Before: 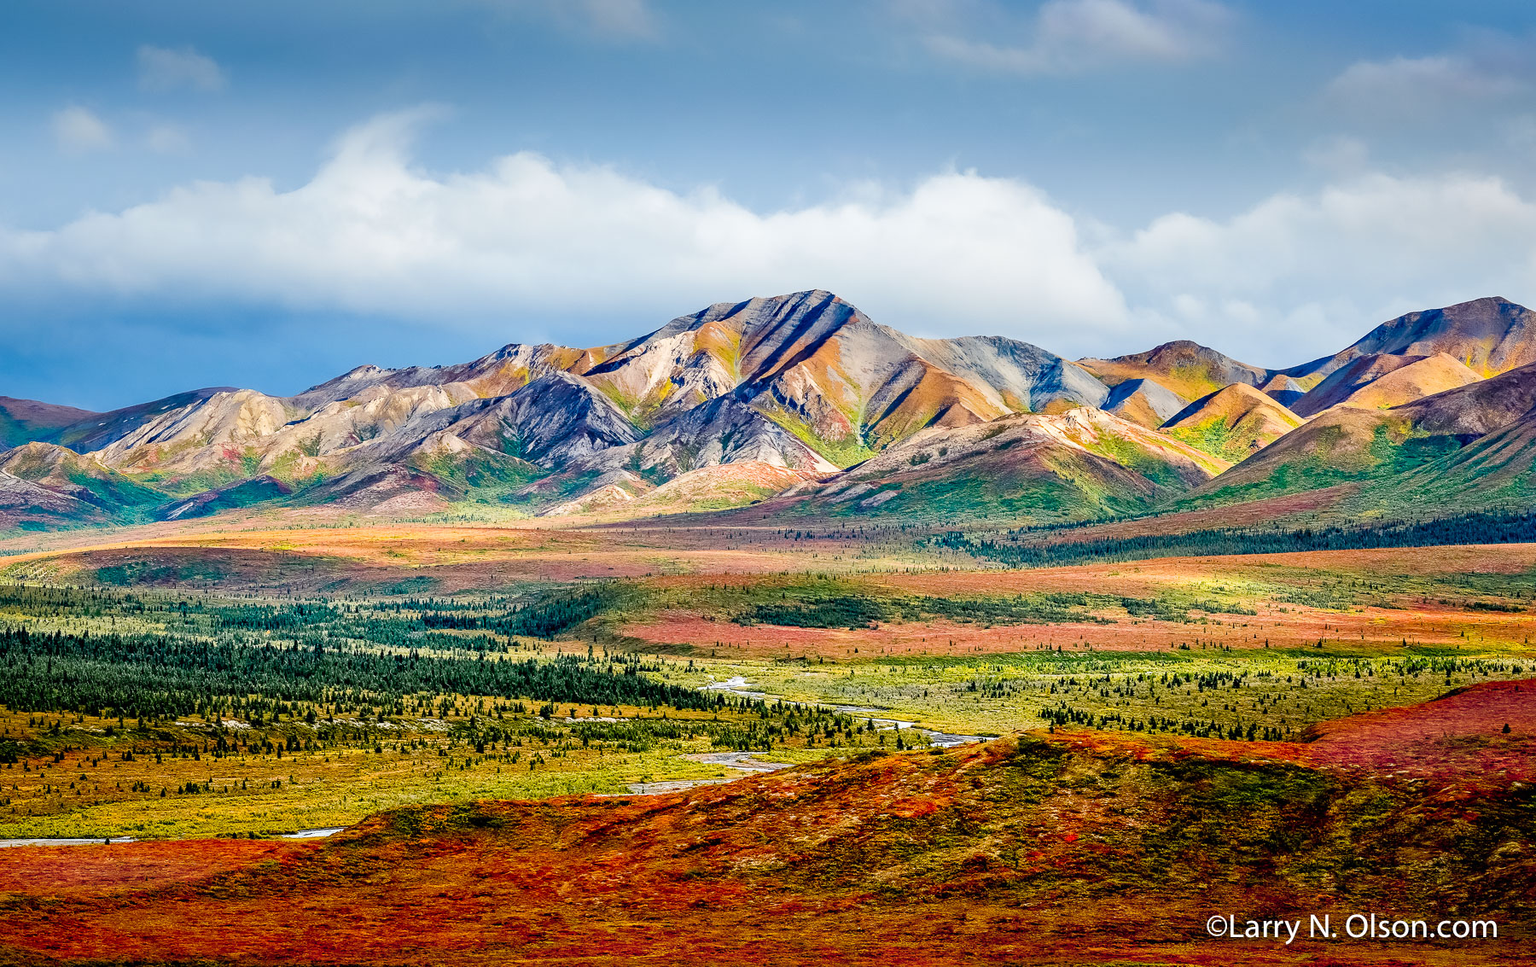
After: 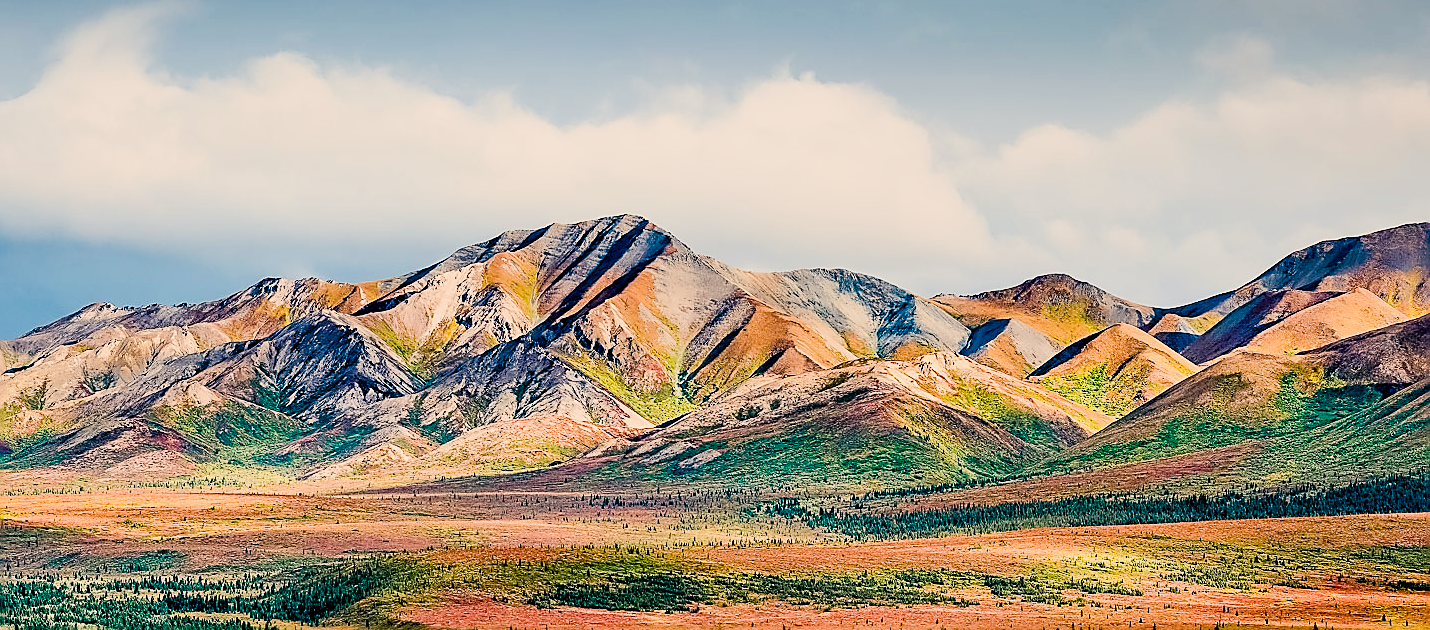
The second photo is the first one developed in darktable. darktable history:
rotate and perspective: crop left 0, crop top 0
crop: left 18.38%, top 11.092%, right 2.134%, bottom 33.217%
filmic rgb: black relative exposure -7.65 EV, white relative exposure 4.56 EV, hardness 3.61
sharpen: radius 1.4, amount 1.25, threshold 0.7
white balance: red 1.045, blue 0.932
exposure: compensate exposure bias true, compensate highlight preservation false
color balance rgb: shadows lift › chroma 2%, shadows lift › hue 185.64°, power › luminance 1.48%, highlights gain › chroma 3%, highlights gain › hue 54.51°, global offset › luminance -0.4%, perceptual saturation grading › highlights -18.47%, perceptual saturation grading › mid-tones 6.62%, perceptual saturation grading › shadows 28.22%, perceptual brilliance grading › highlights 15.68%, perceptual brilliance grading › shadows -14.29%, global vibrance 25.96%, contrast 6.45%
